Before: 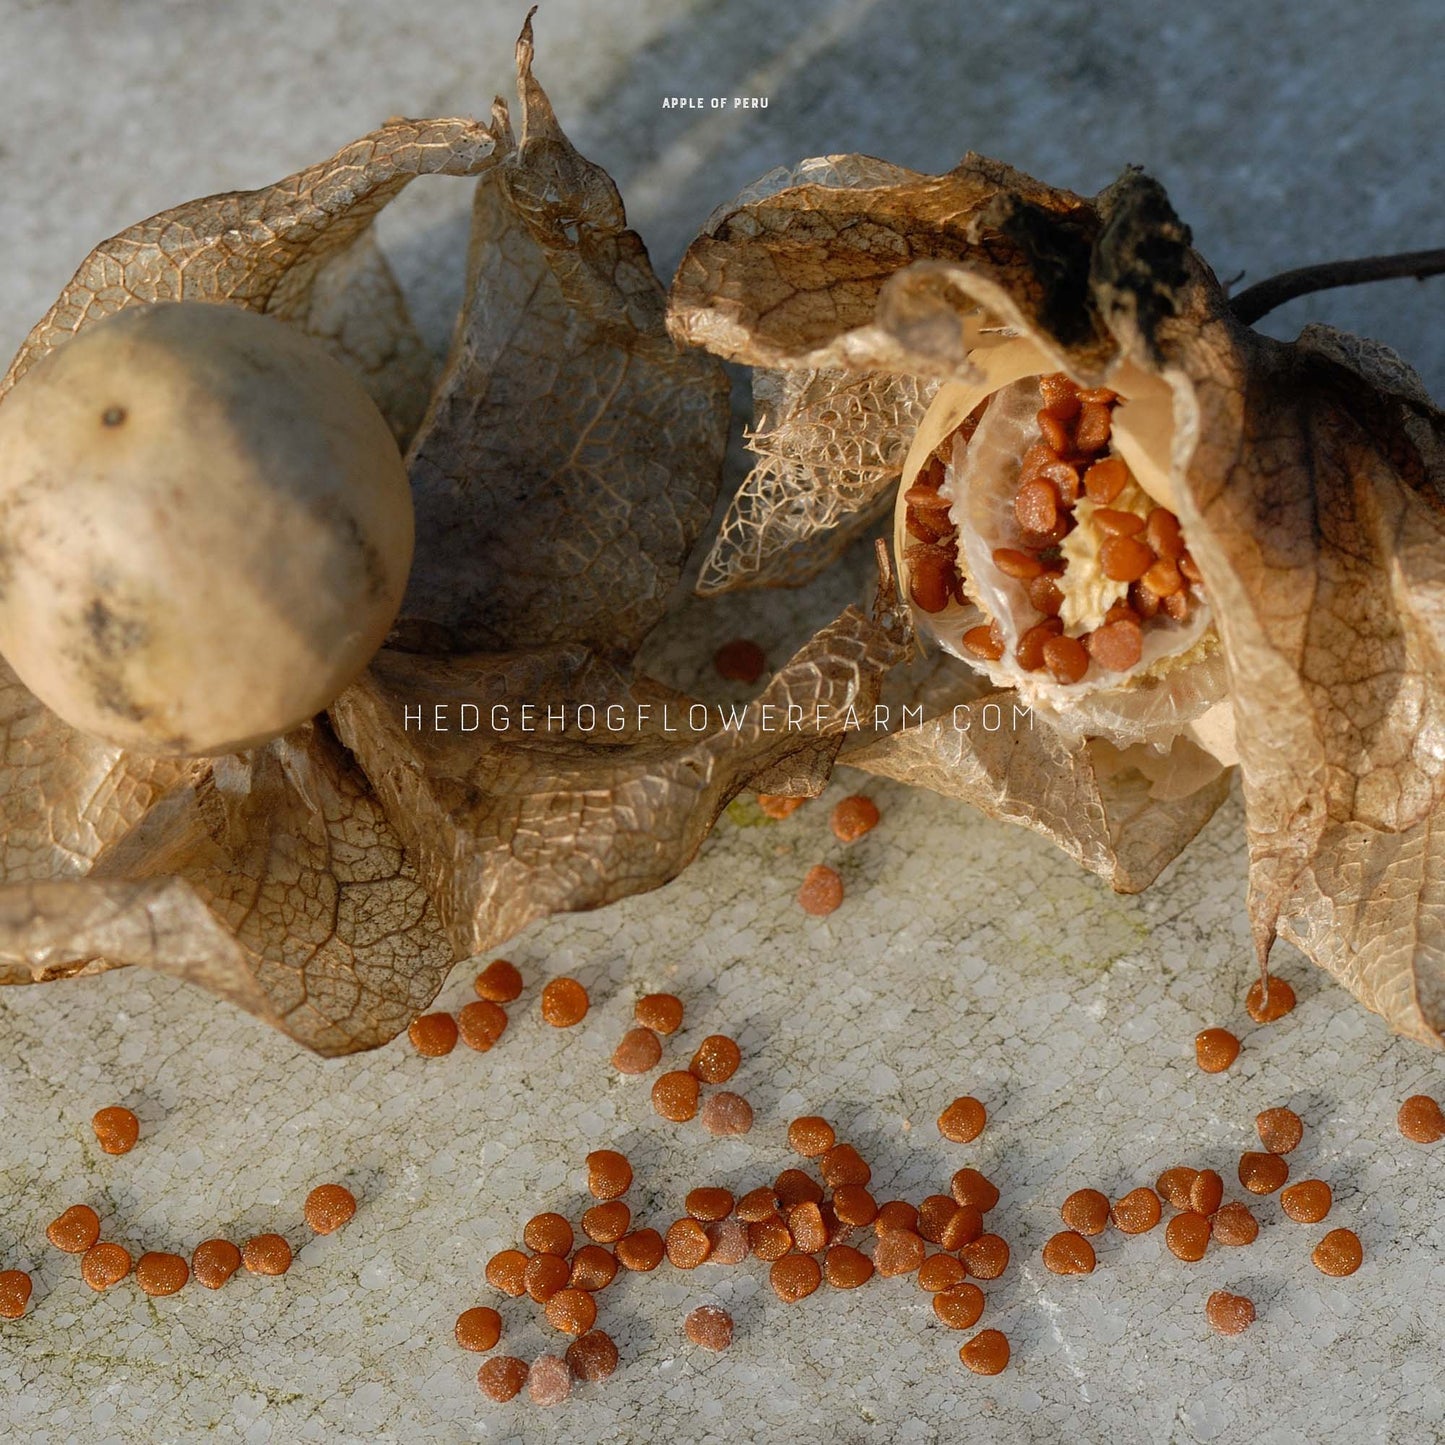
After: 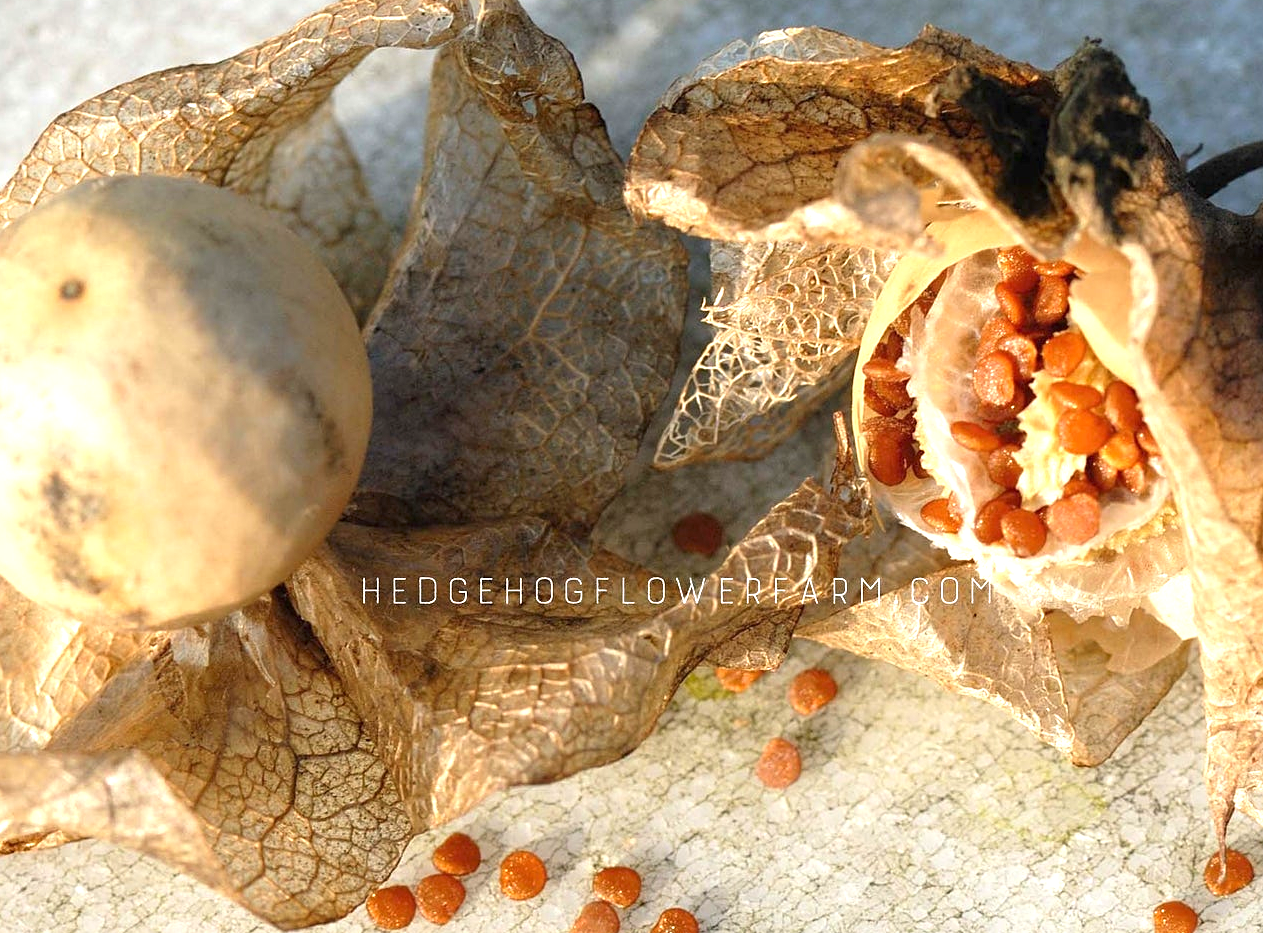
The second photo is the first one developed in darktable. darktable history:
exposure: black level correction 0, exposure 1.2 EV, compensate highlight preservation false
crop: left 2.942%, top 8.815%, right 9.647%, bottom 26.571%
sharpen: amount 0.202
